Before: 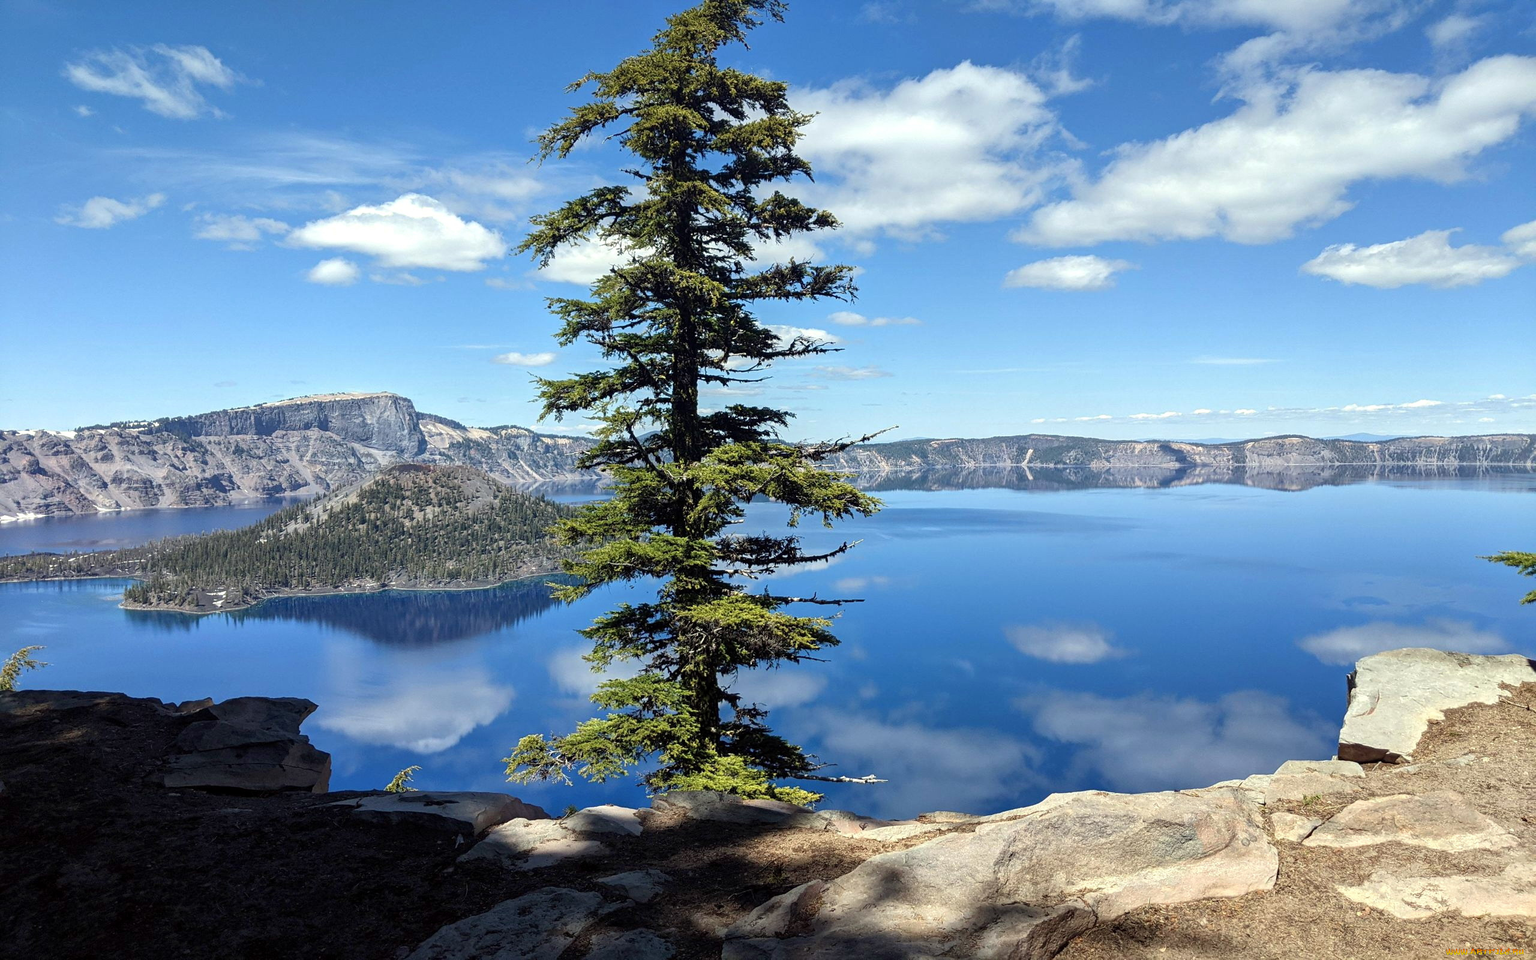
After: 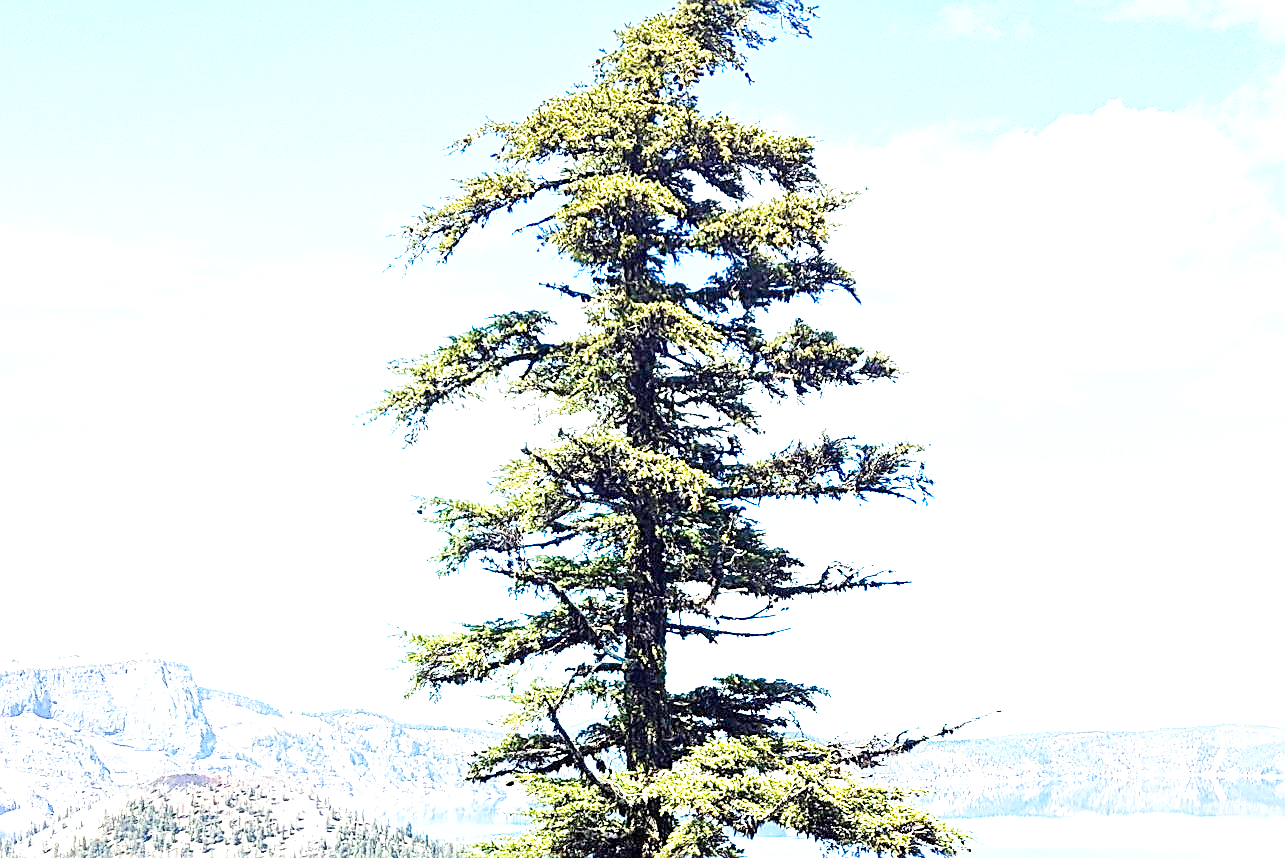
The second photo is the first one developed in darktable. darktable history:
exposure: black level correction 0, exposure 2.162 EV, compensate highlight preservation false
crop: left 19.392%, right 30.392%, bottom 46.337%
base curve: curves: ch0 [(0, 0) (0.005, 0.002) (0.15, 0.3) (0.4, 0.7) (0.75, 0.95) (1, 1)], preserve colors none
sharpen: on, module defaults
